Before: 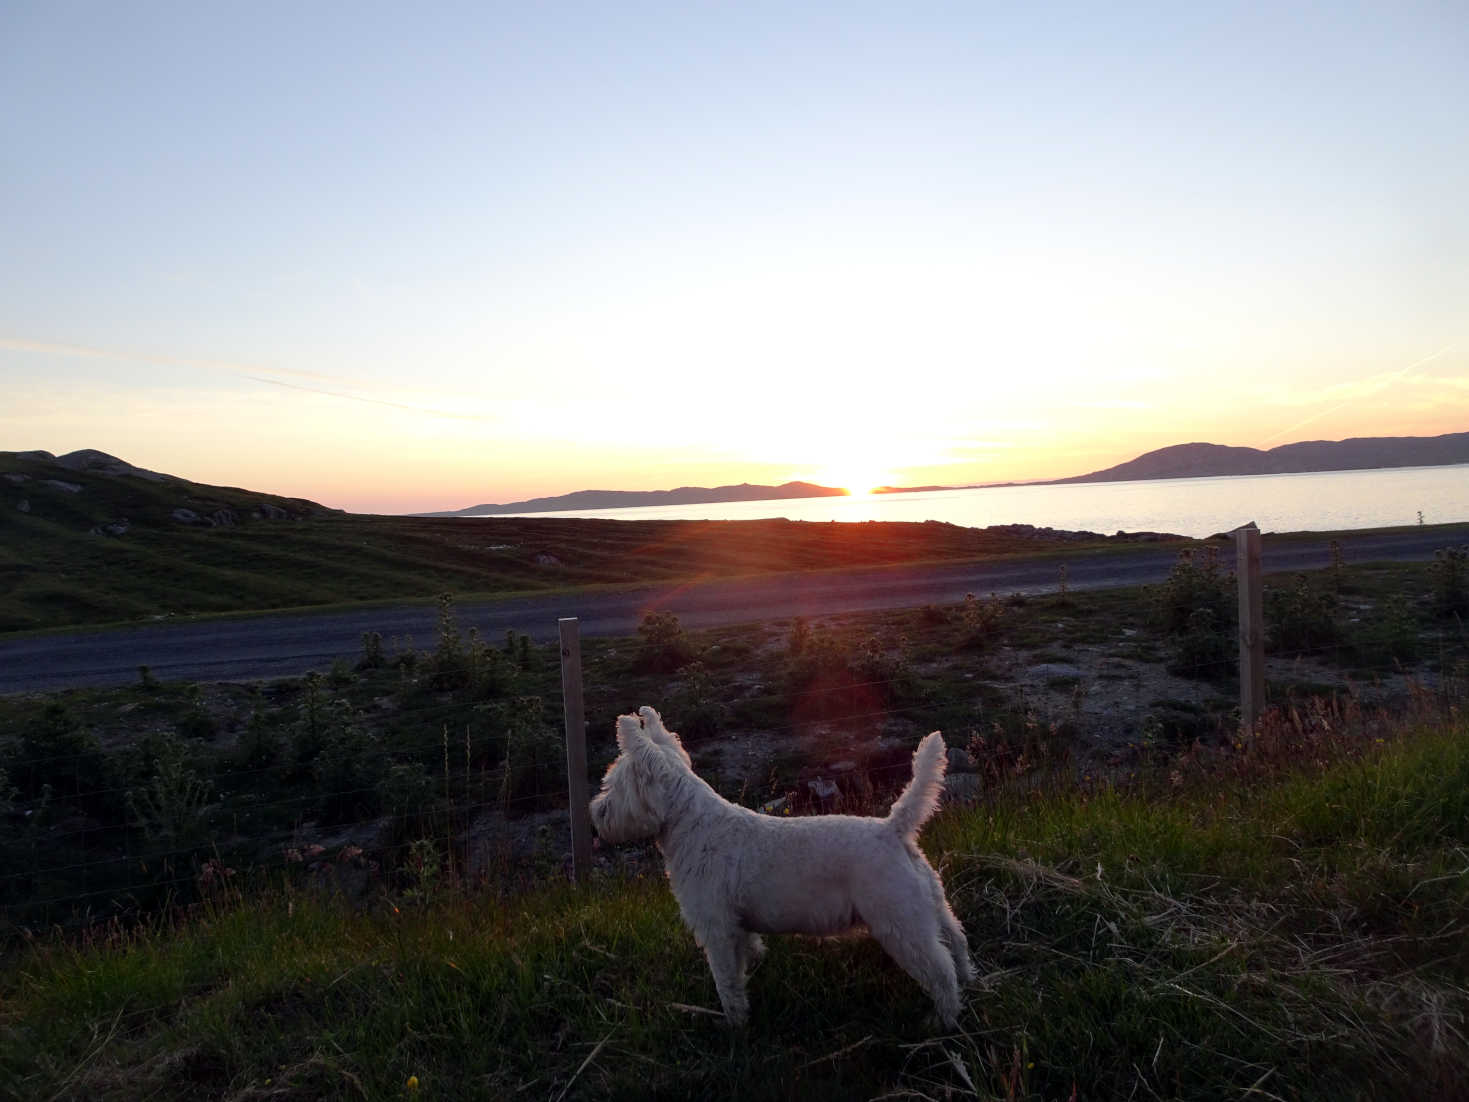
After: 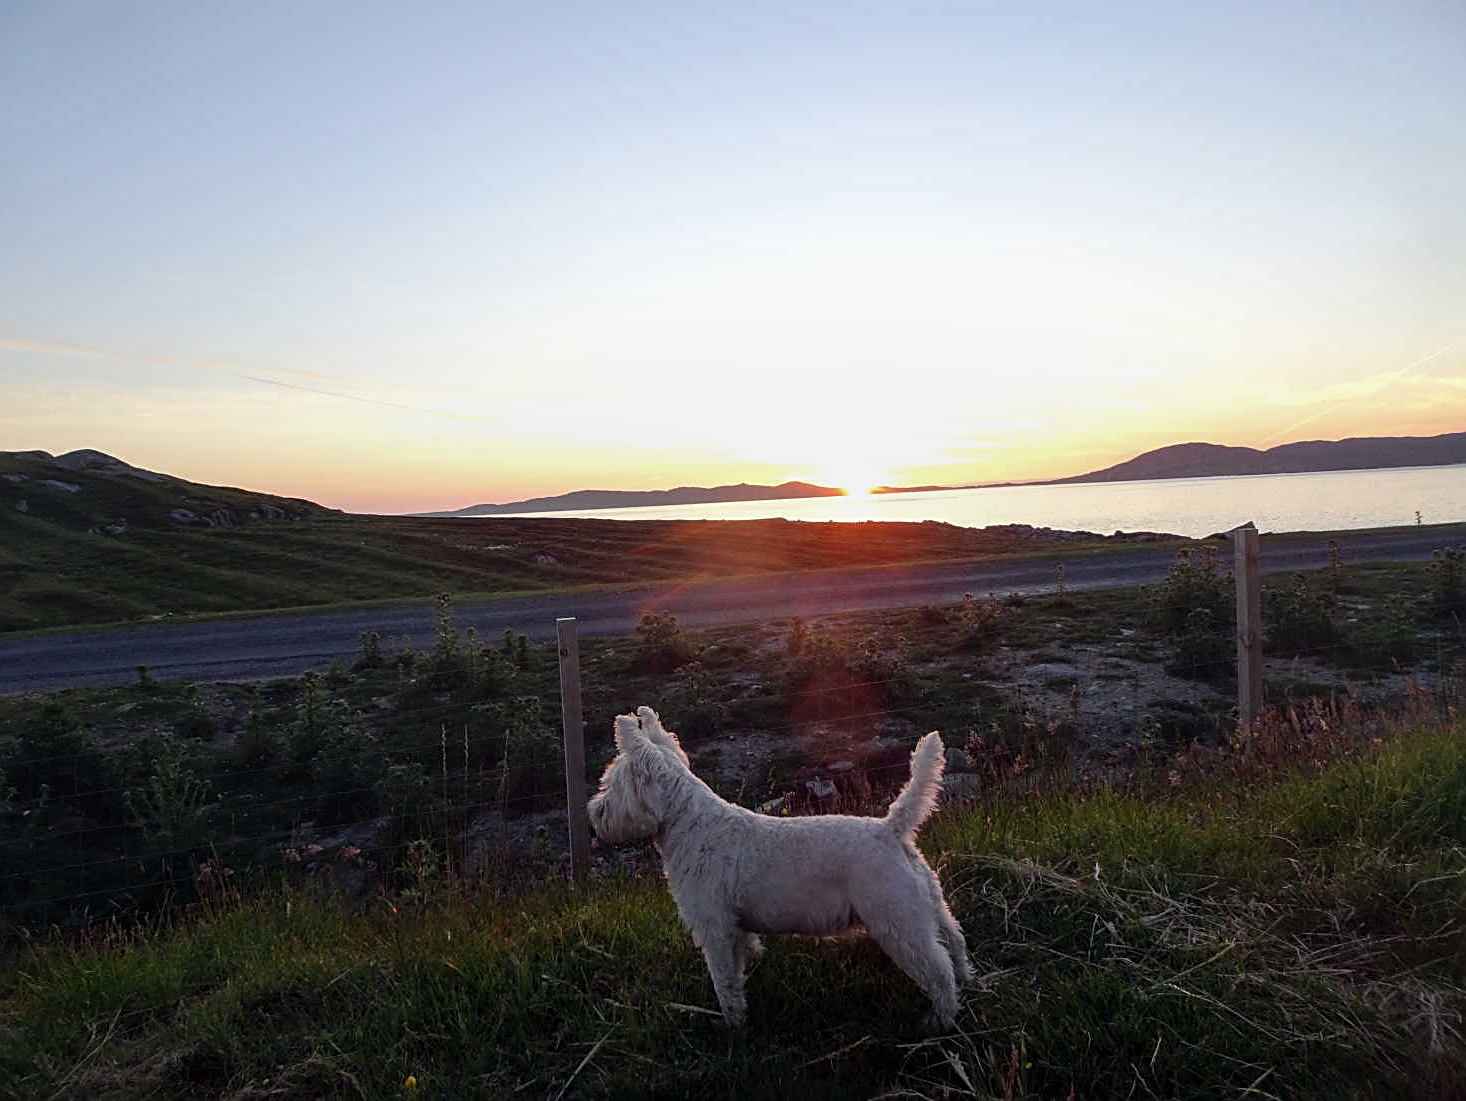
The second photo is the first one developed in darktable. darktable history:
local contrast: on, module defaults
crop and rotate: left 0.163%, bottom 0.012%
sharpen: on, module defaults
